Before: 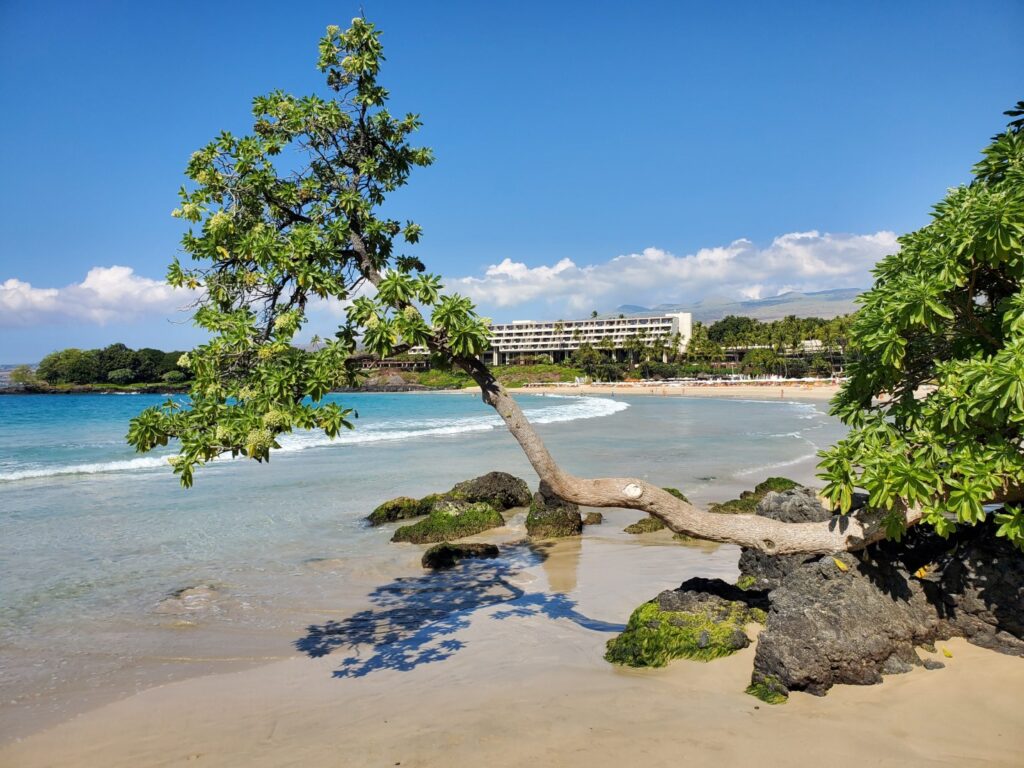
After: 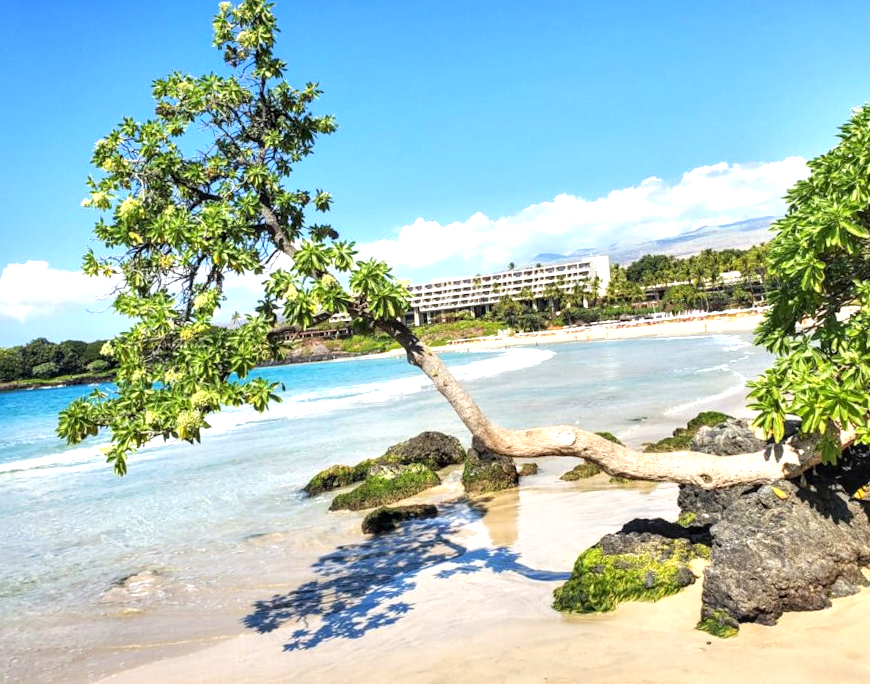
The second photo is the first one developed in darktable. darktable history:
crop and rotate: left 10.071%, top 10.071%, right 10.02%, bottom 10.02%
local contrast: on, module defaults
rotate and perspective: rotation -5.2°, automatic cropping off
exposure: black level correction 0, exposure 1 EV, compensate exposure bias true, compensate highlight preservation false
